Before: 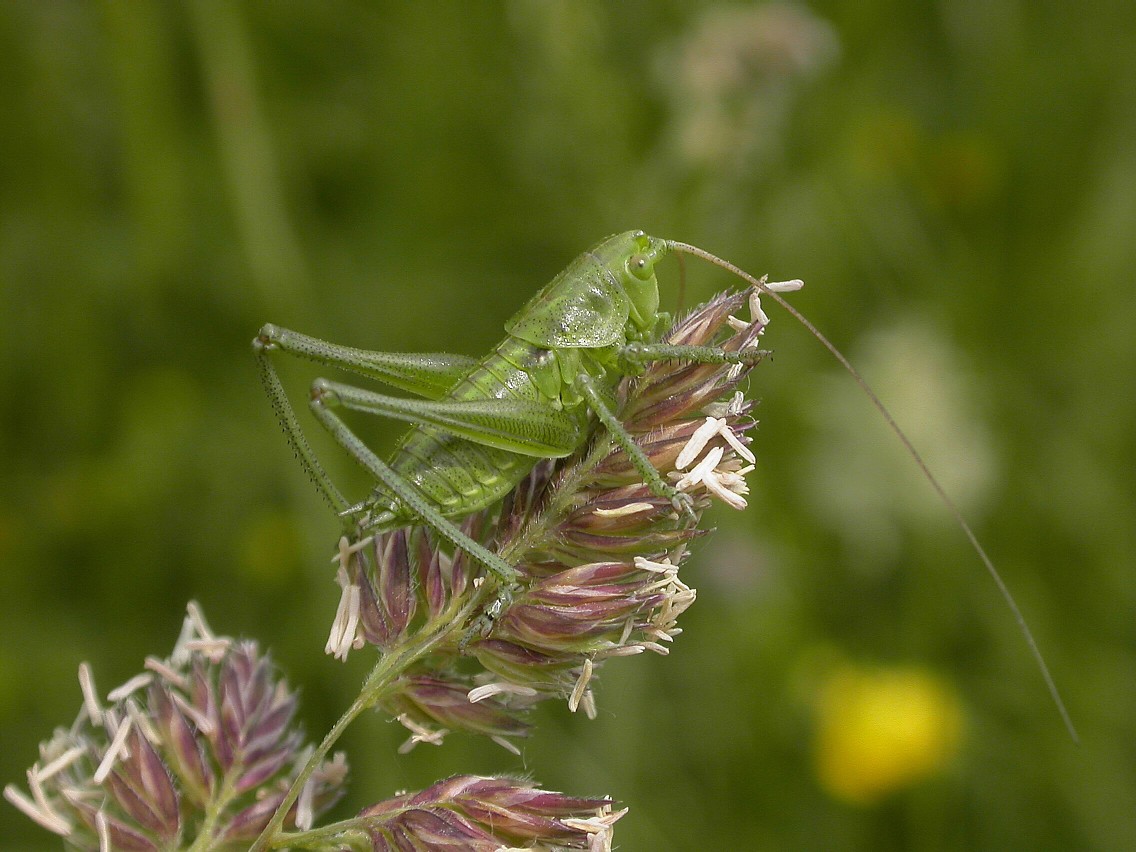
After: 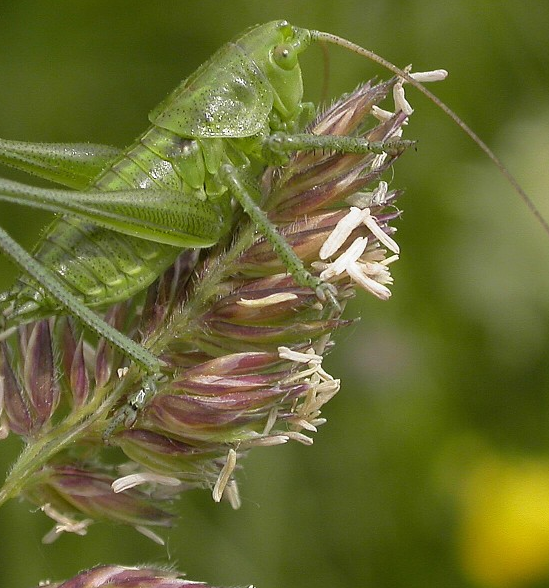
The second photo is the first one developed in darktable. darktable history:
crop: left 31.351%, top 24.651%, right 20.239%, bottom 6.33%
